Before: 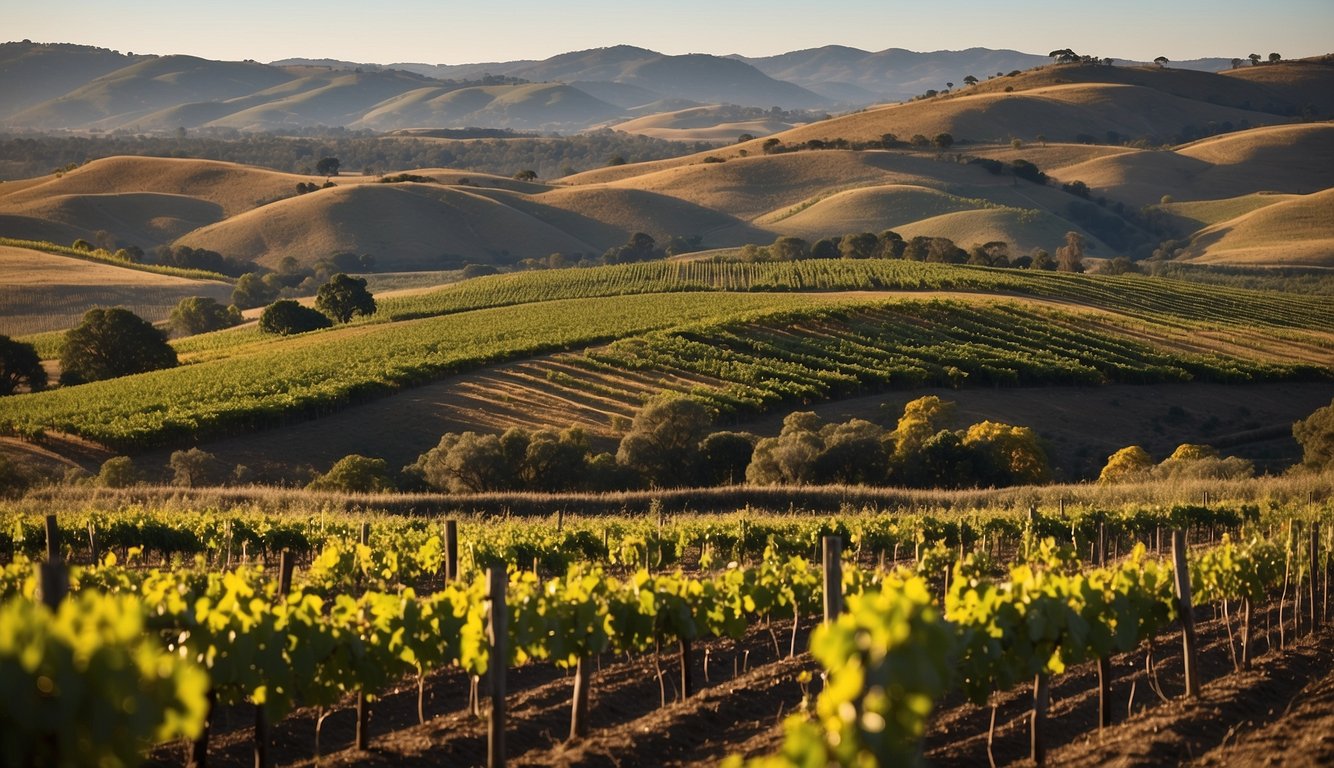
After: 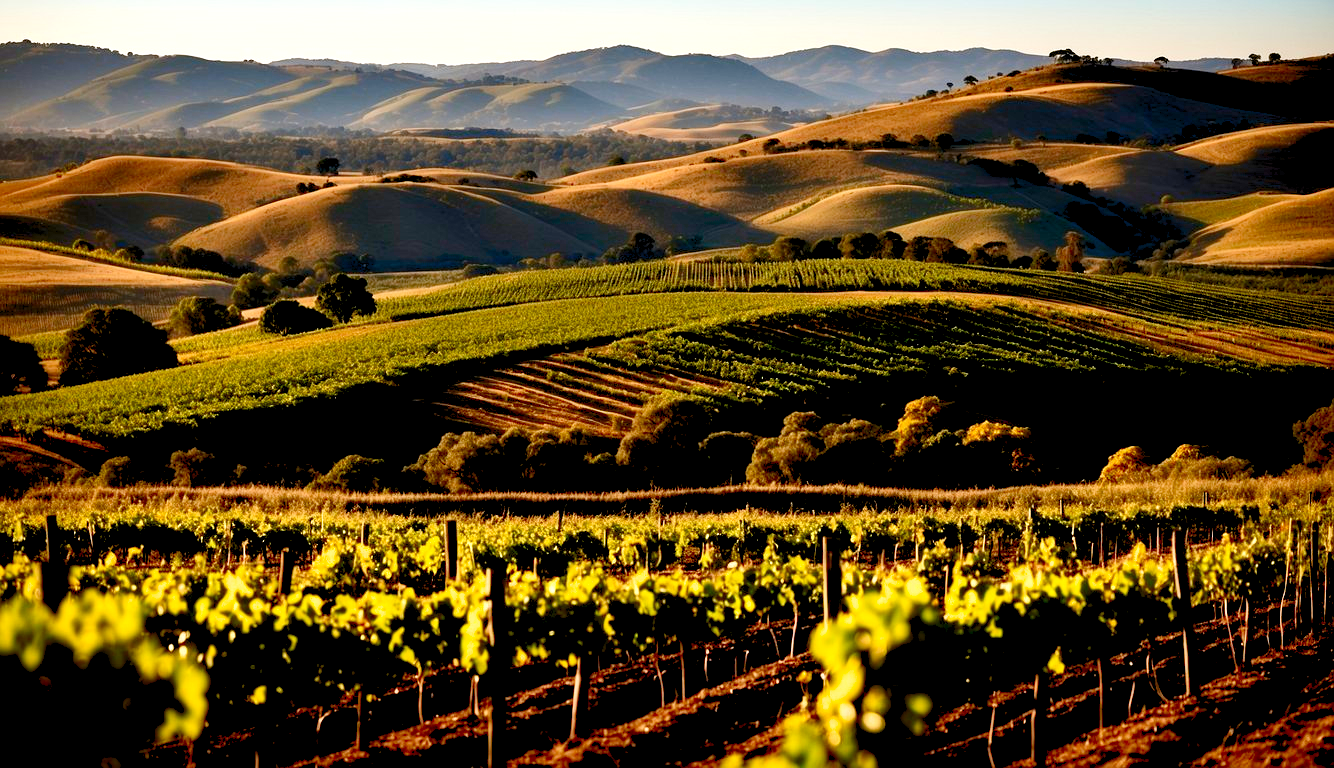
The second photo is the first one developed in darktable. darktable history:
exposure: exposure 0.178 EV, compensate exposure bias true, compensate highlight preservation false
filmic rgb: black relative exposure -4 EV, white relative exposure 3 EV, hardness 3.02, contrast 1.4
levels: levels [0.008, 0.318, 0.836]
contrast brightness saturation: brightness -0.52
